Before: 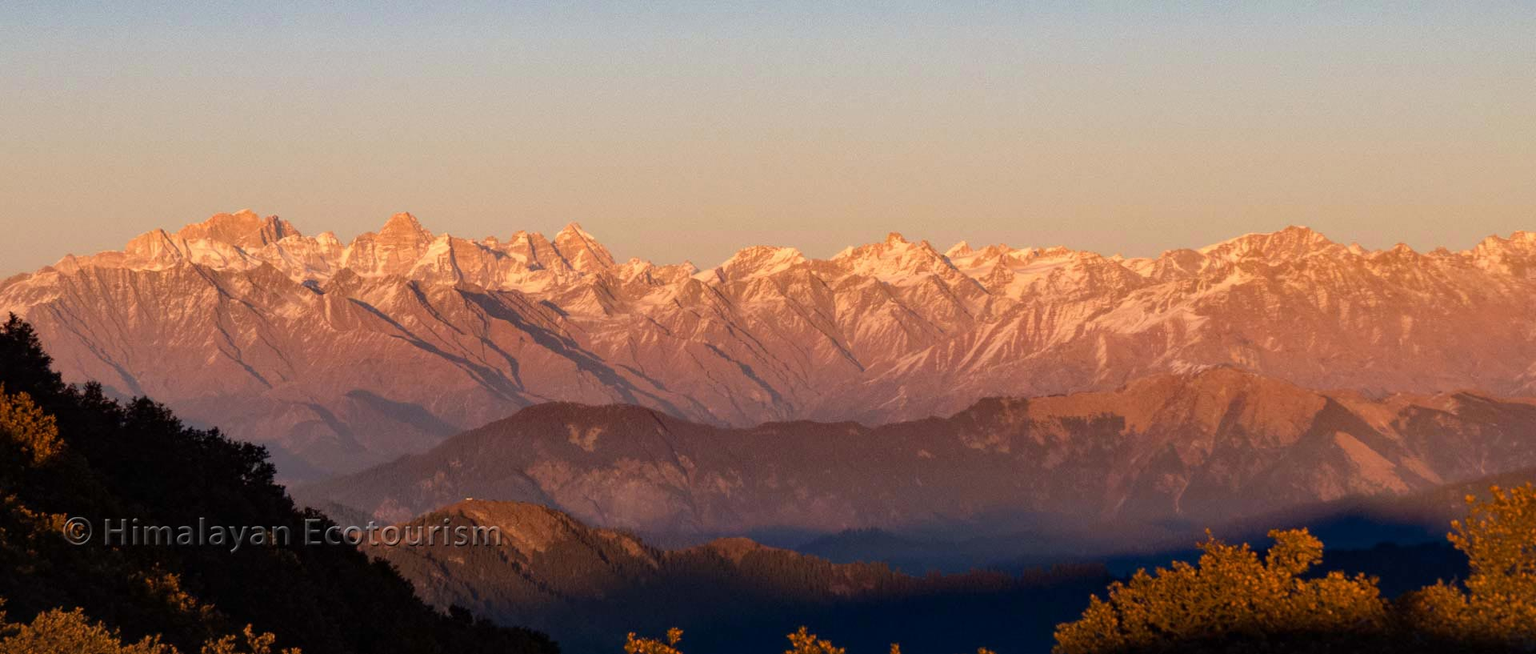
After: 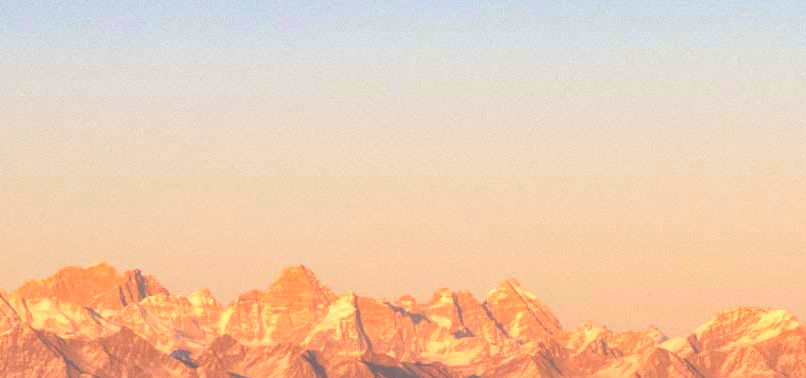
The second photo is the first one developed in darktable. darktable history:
crop and rotate: left 10.817%, top 0.062%, right 47.194%, bottom 53.626%
contrast brightness saturation: brightness -0.02, saturation 0.35
levels: levels [0, 0.499, 1]
exposure: black level correction -0.071, exposure 0.5 EV, compensate highlight preservation false
